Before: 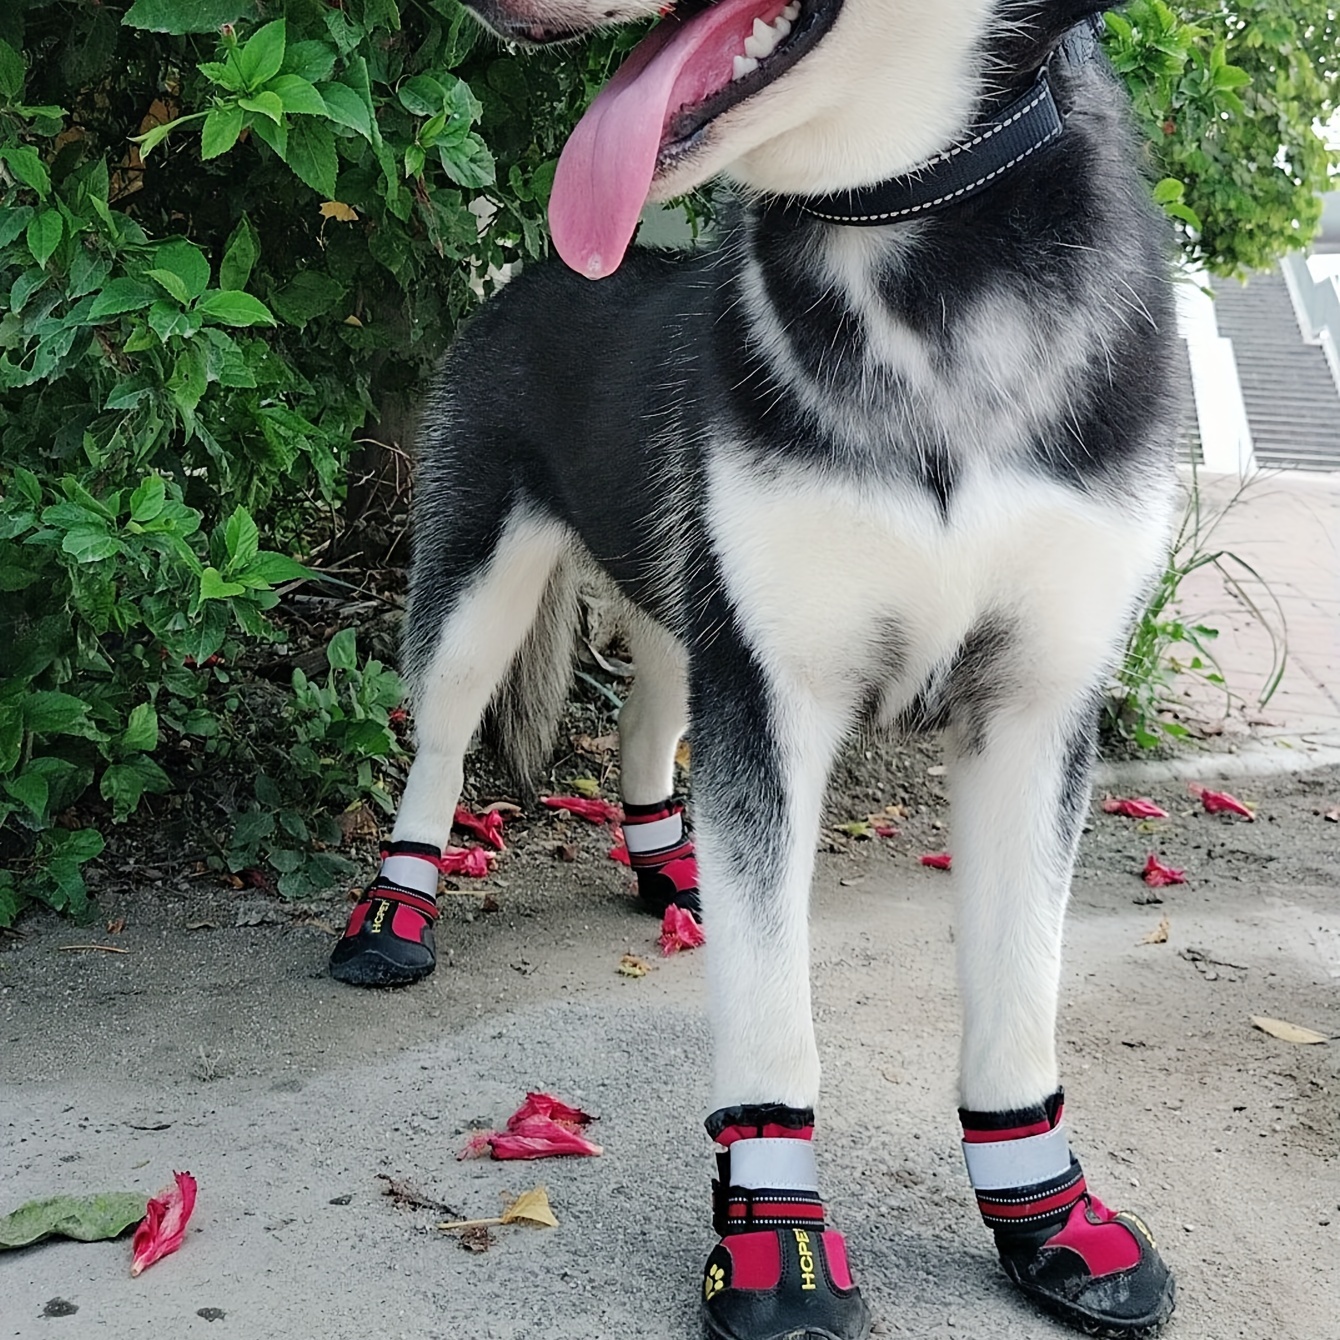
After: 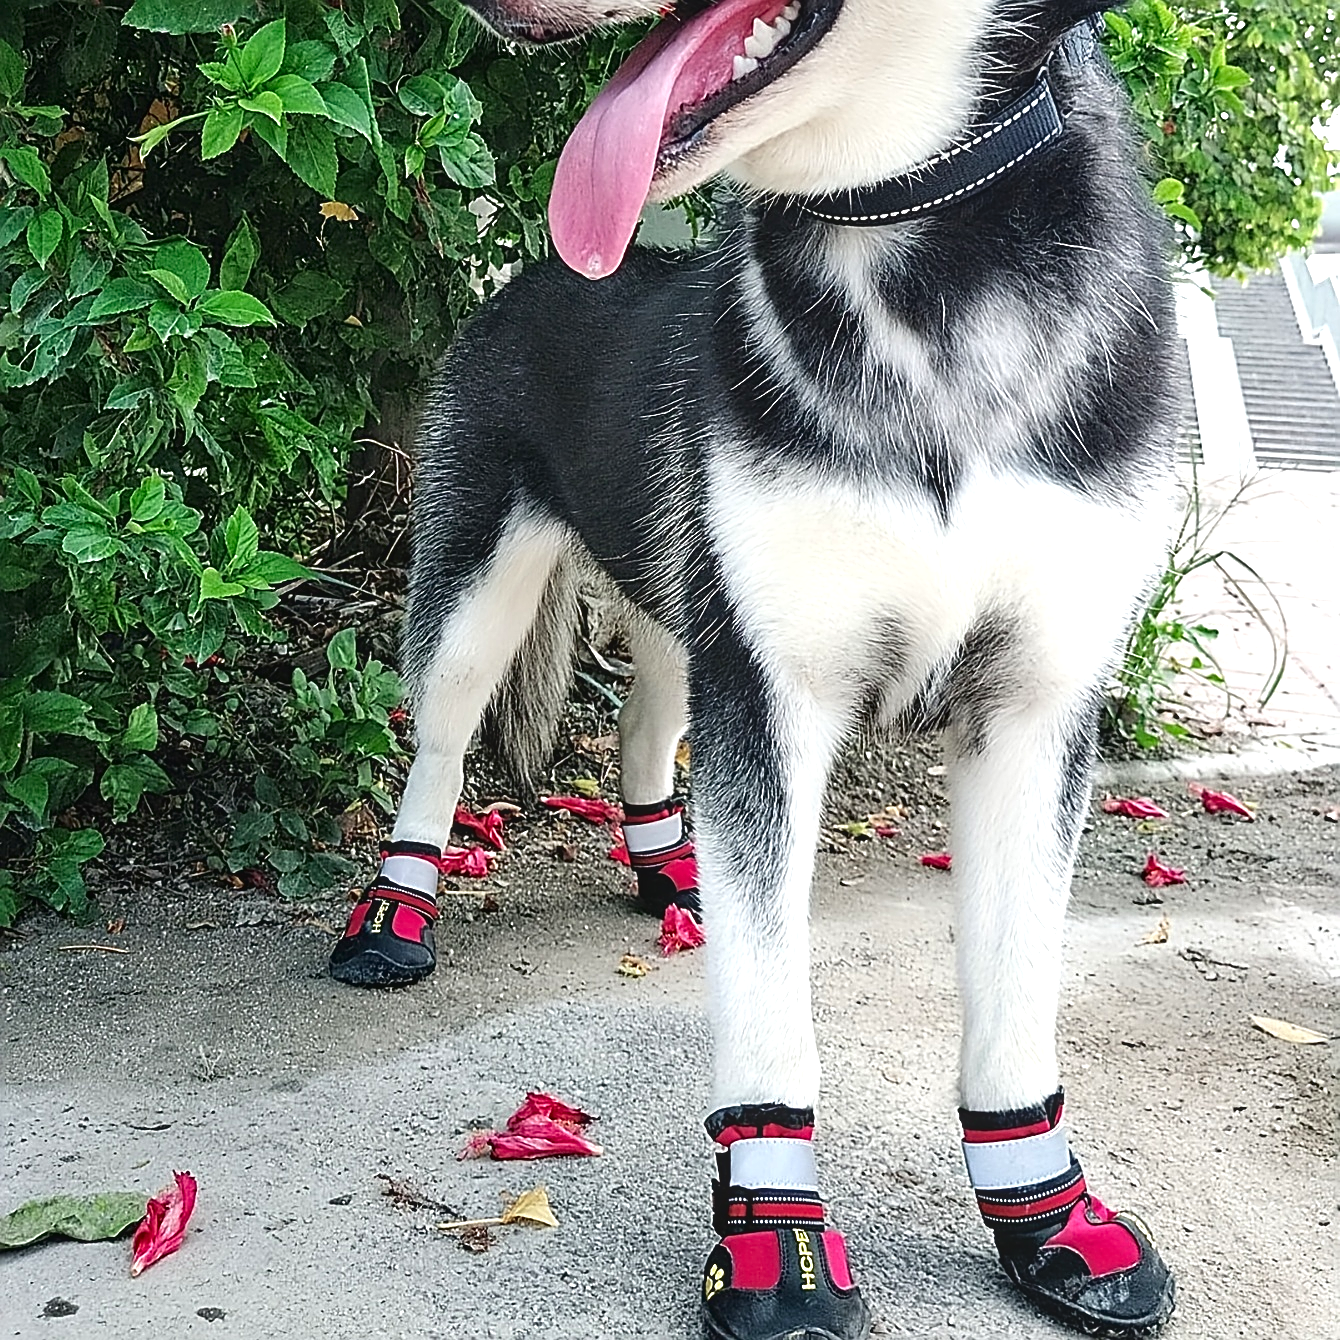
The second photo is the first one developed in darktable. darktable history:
contrast brightness saturation: brightness -0.087
exposure: exposure 0.696 EV, compensate highlight preservation false
local contrast: detail 109%
sharpen: amount 0.889
